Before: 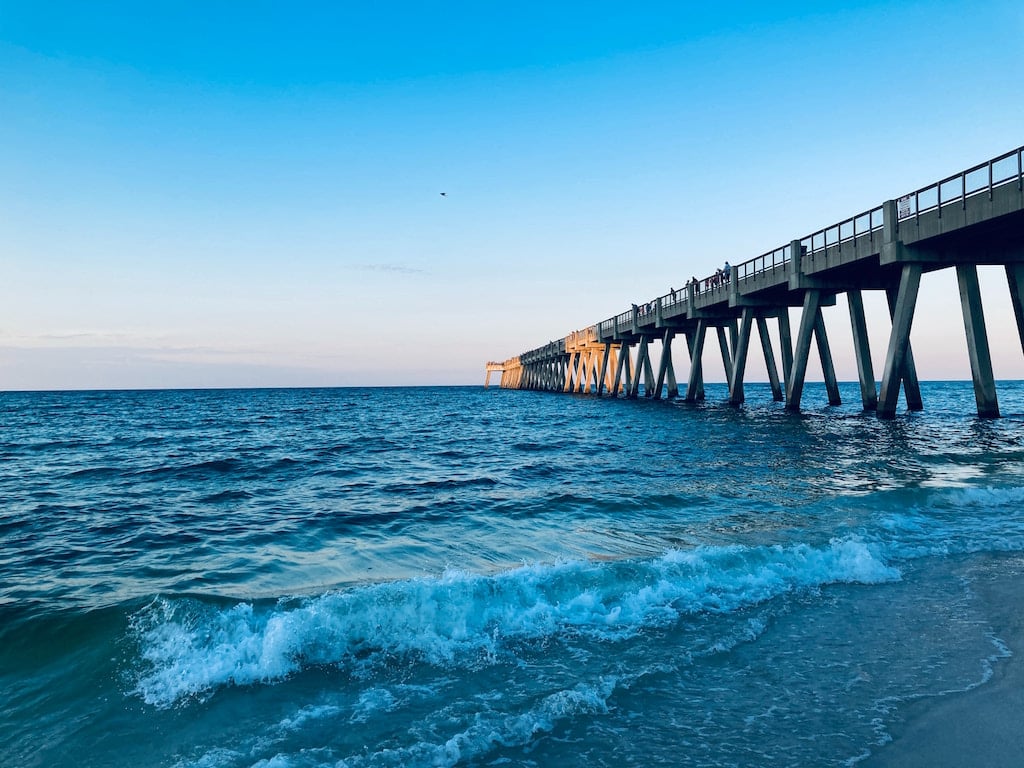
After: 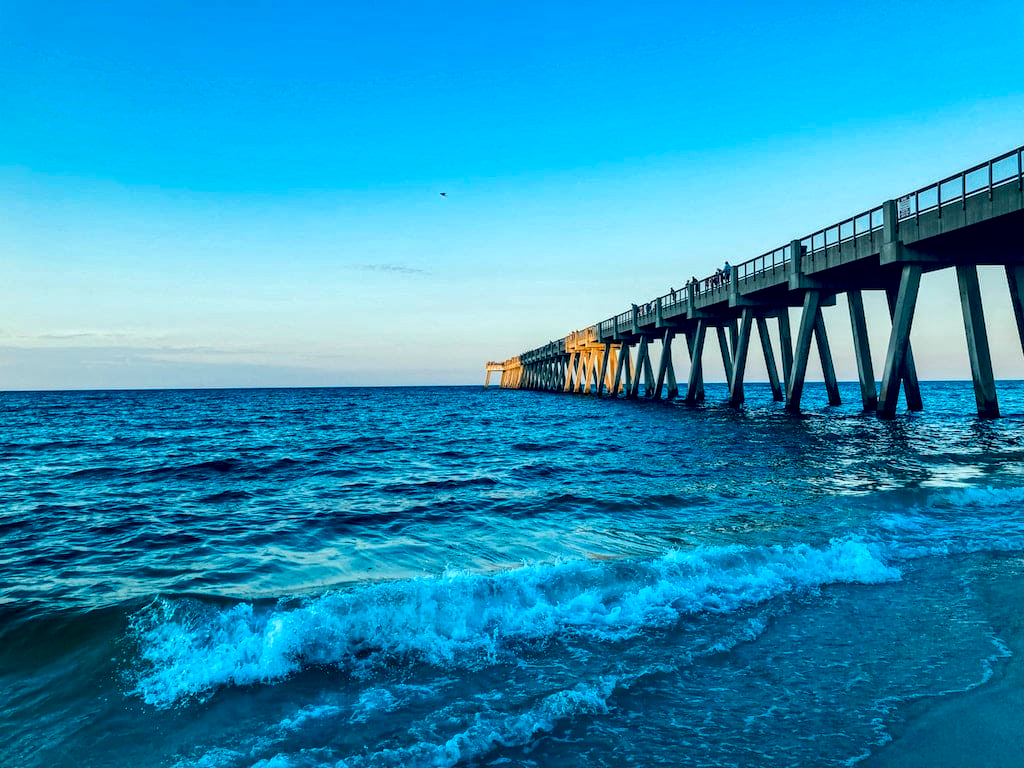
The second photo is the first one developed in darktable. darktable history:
local contrast: highlights 60%, shadows 61%, detail 160%
shadows and highlights: shadows -19.98, white point adjustment -1.86, highlights -34.8
color correction: highlights a* -7.49, highlights b* 1.24, shadows a* -3.46, saturation 1.41
